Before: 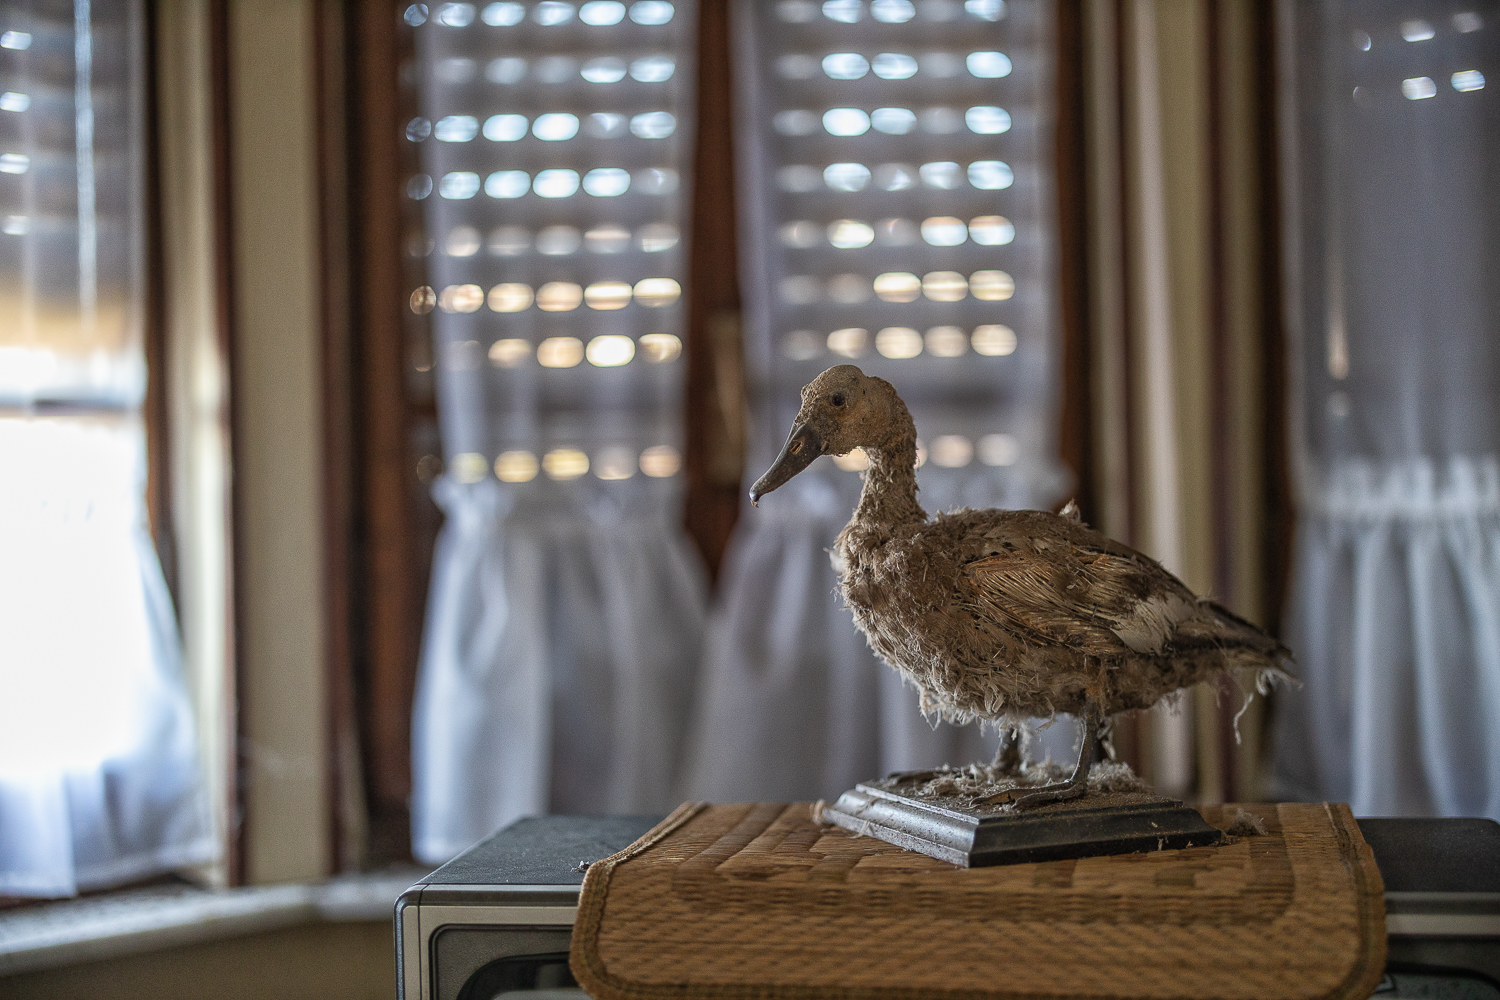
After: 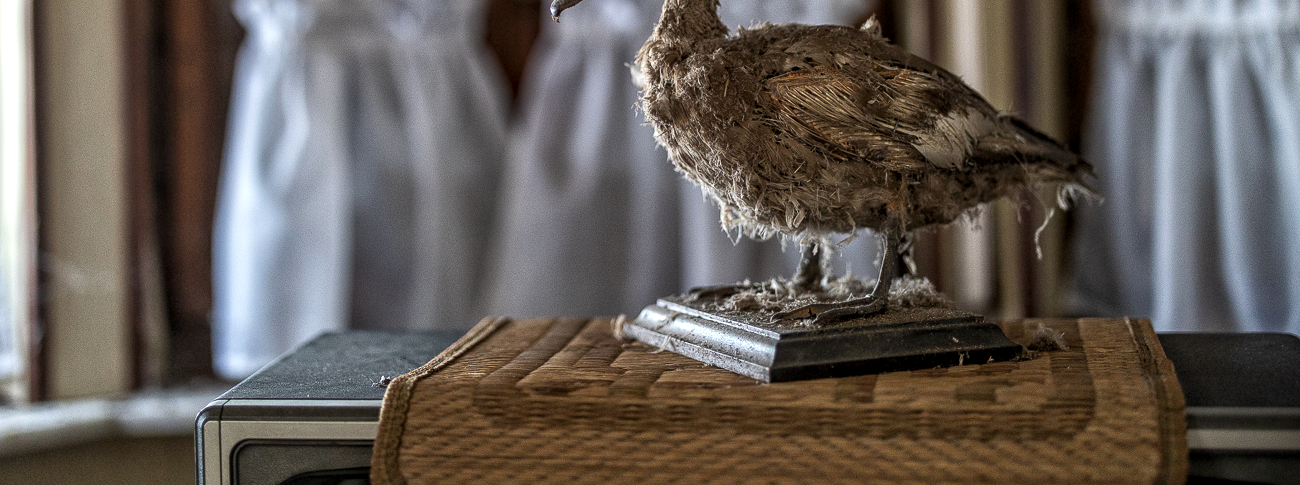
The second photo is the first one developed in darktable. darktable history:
tone equalizer: -8 EV -0.404 EV, -7 EV -0.376 EV, -6 EV -0.305 EV, -5 EV -0.21 EV, -3 EV 0.192 EV, -2 EV 0.312 EV, -1 EV 0.401 EV, +0 EV 0.437 EV, edges refinement/feathering 500, mask exposure compensation -1.57 EV, preserve details no
local contrast: on, module defaults
crop and rotate: left 13.274%, top 48.565%, bottom 2.889%
